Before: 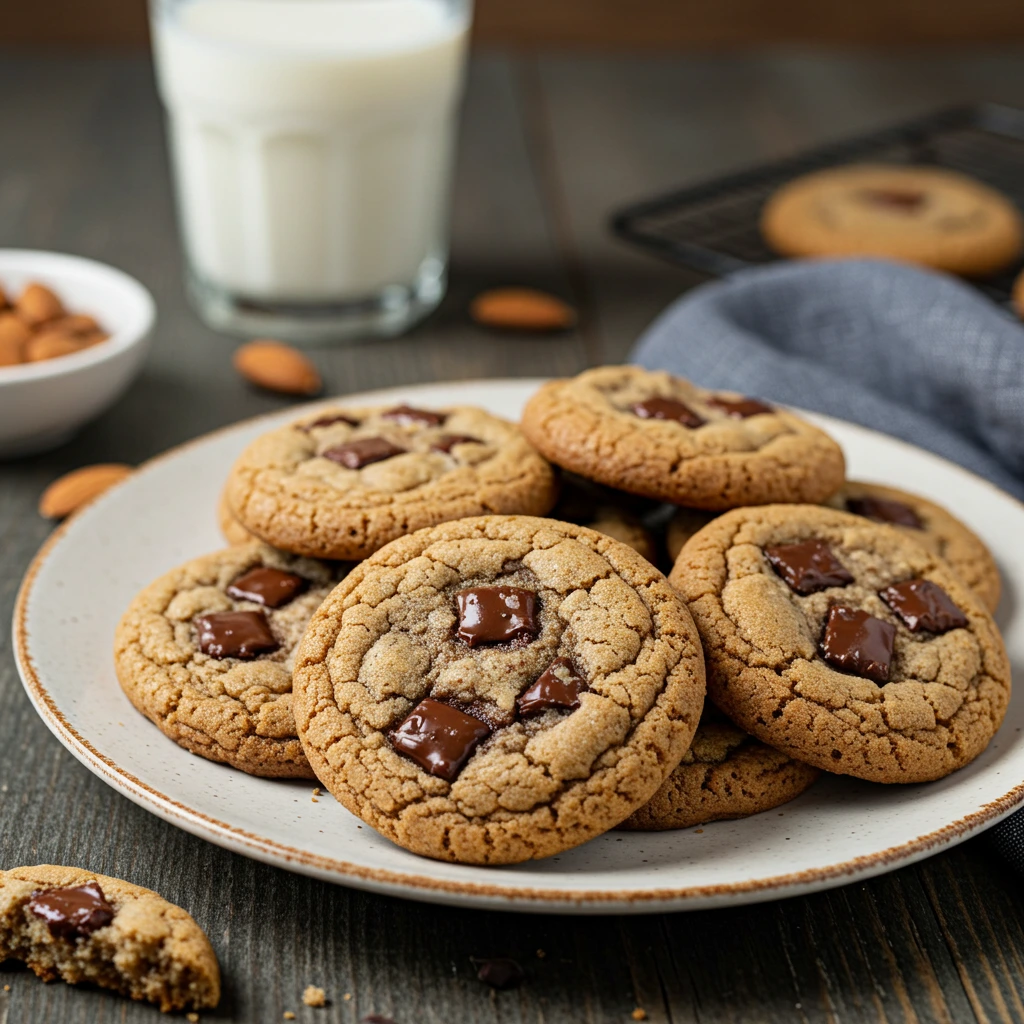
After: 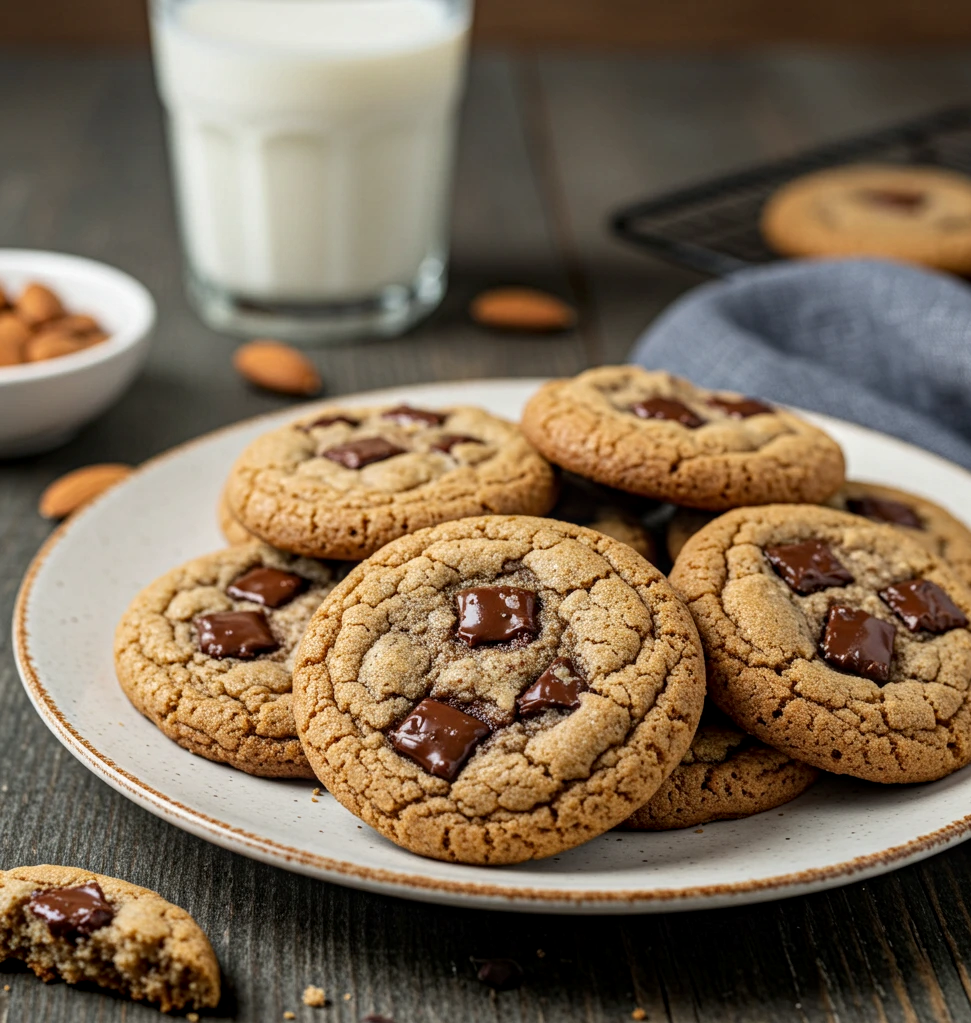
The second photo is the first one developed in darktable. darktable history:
crop and rotate: right 5.167%
local contrast: on, module defaults
